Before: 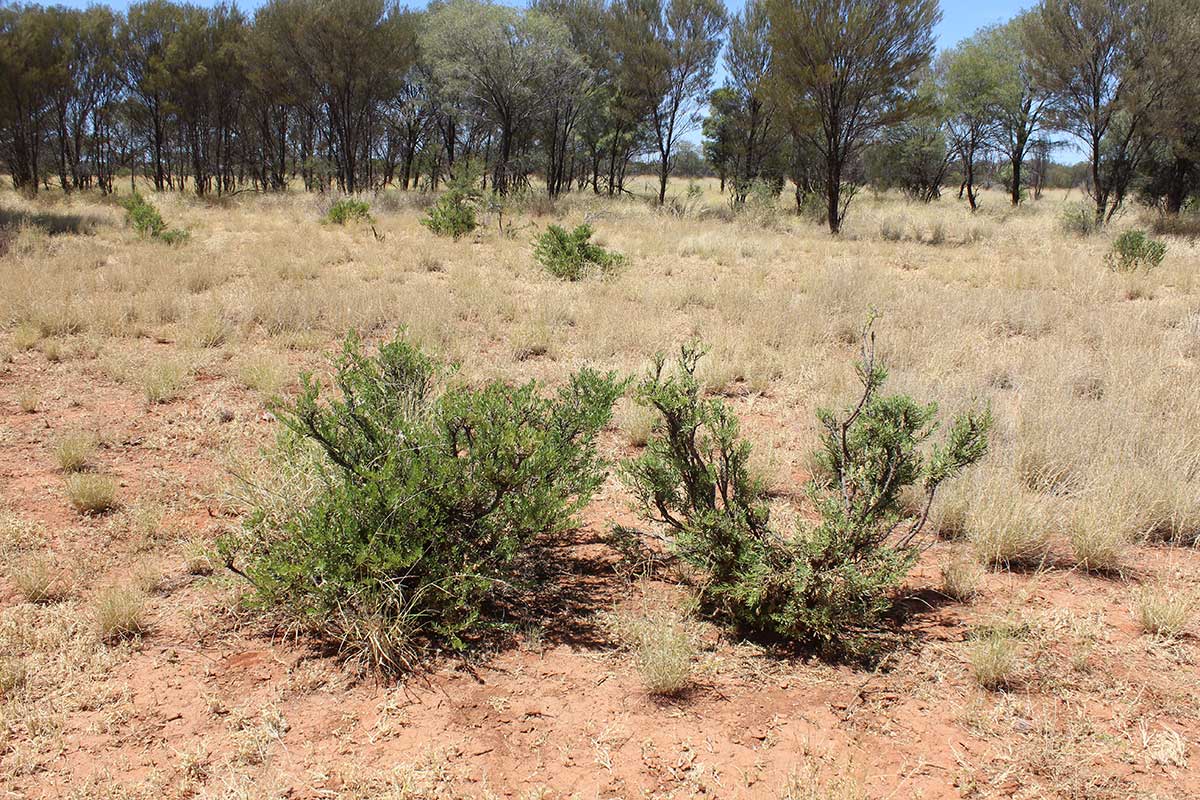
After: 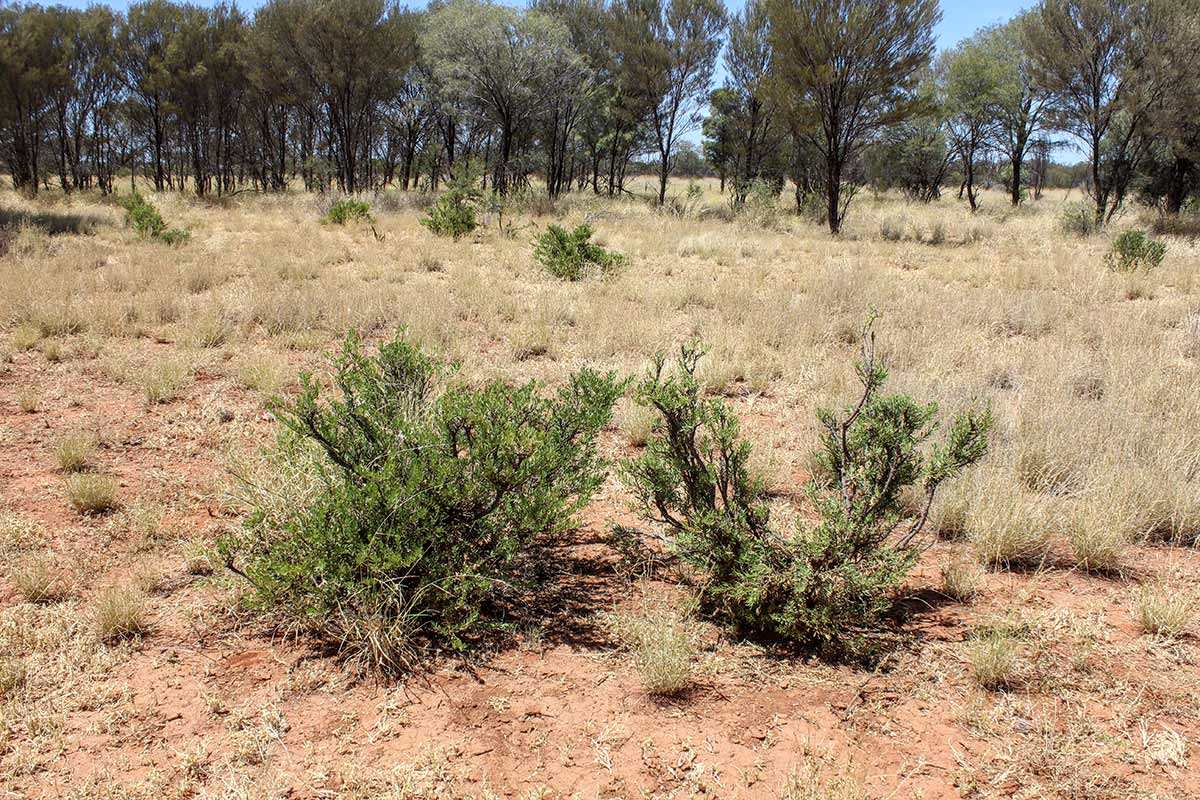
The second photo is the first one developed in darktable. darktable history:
local contrast: detail 130%
shadows and highlights: shadows 75, highlights -25, soften with gaussian
